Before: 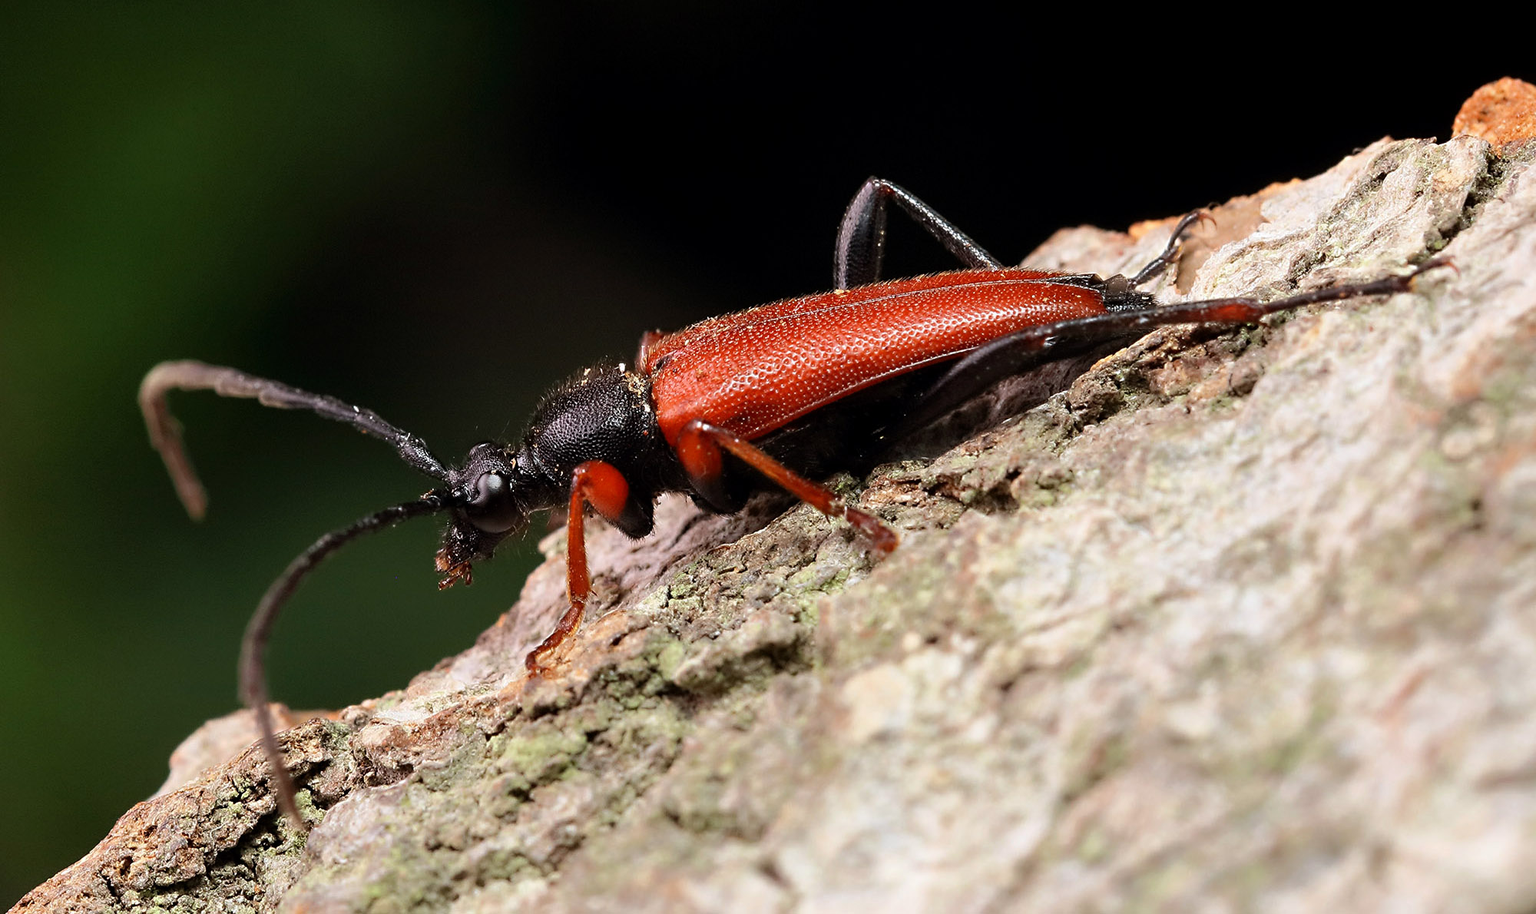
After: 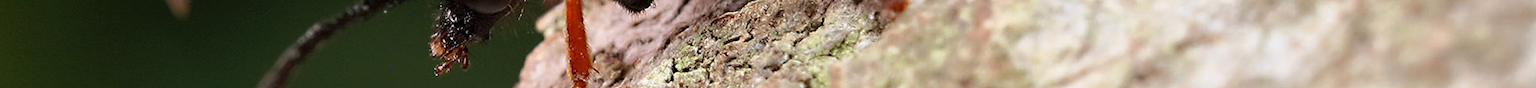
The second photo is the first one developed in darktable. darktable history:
rotate and perspective: rotation -3°, crop left 0.031, crop right 0.968, crop top 0.07, crop bottom 0.93
crop and rotate: top 59.084%, bottom 30.916%
